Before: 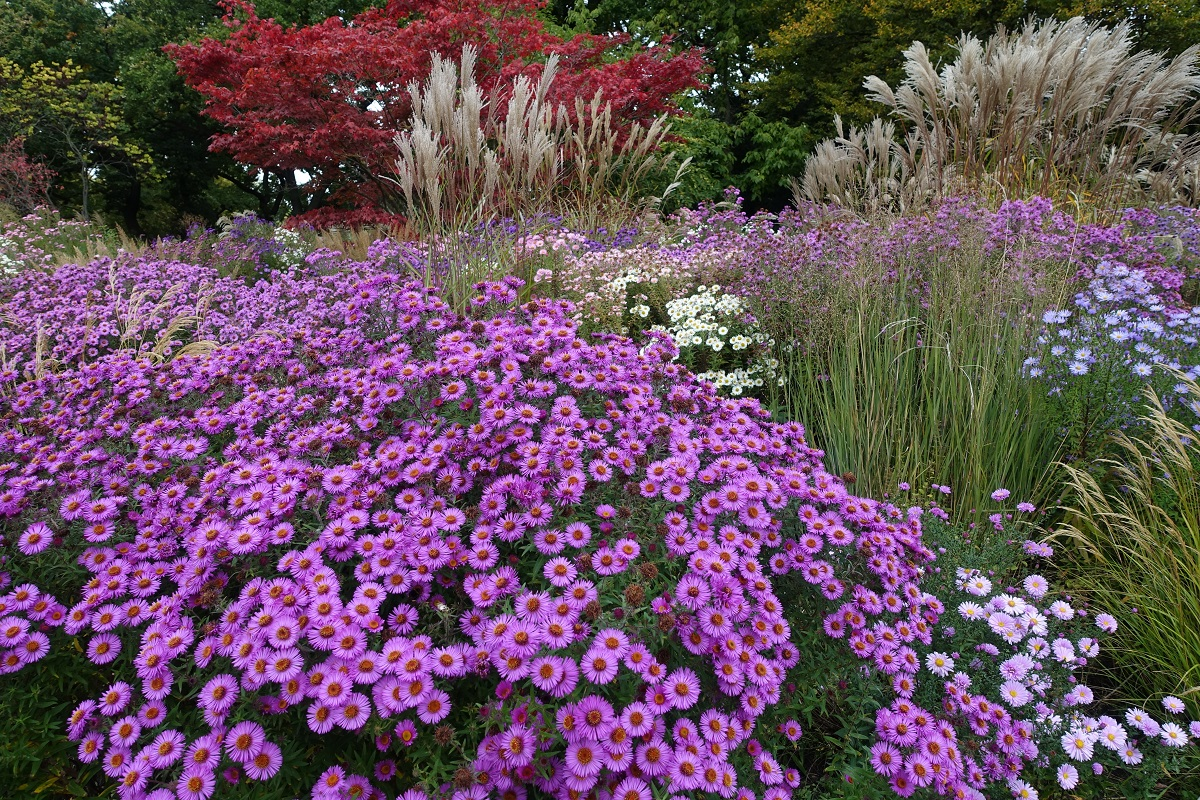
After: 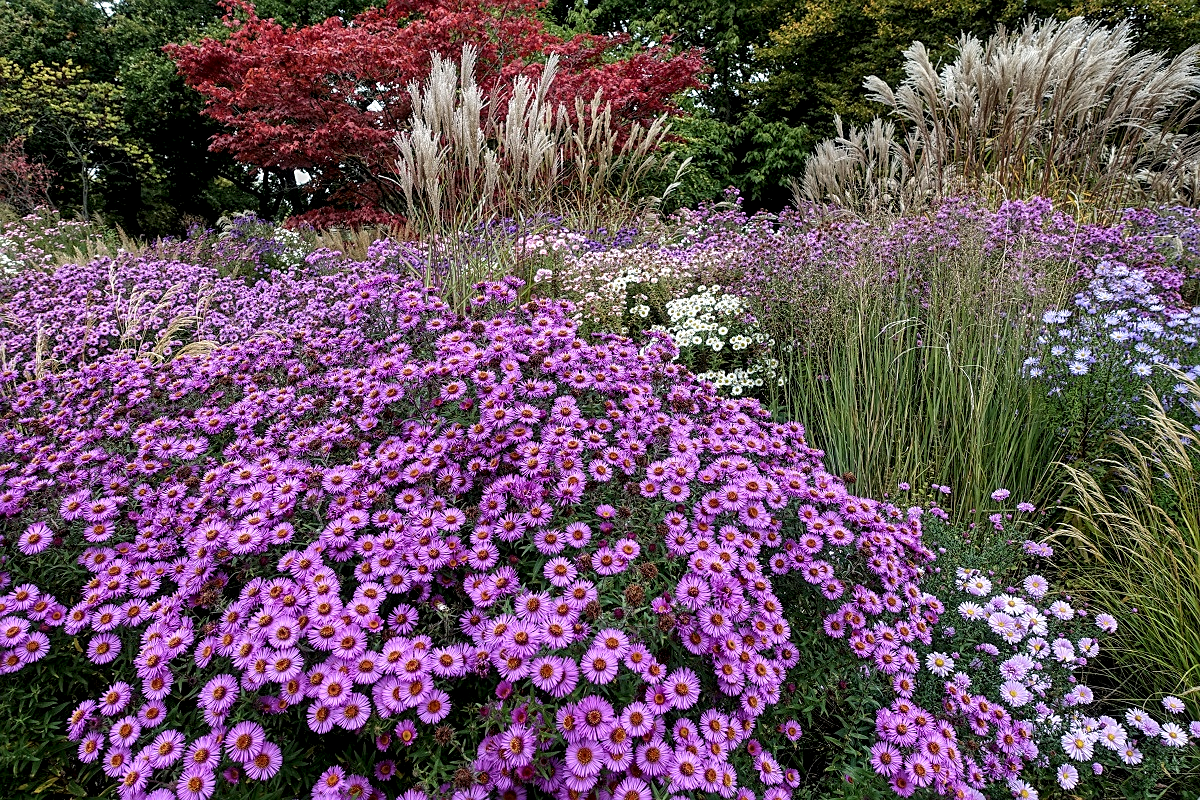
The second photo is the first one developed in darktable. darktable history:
shadows and highlights: shadows 32.83, highlights -47.7, soften with gaussian
local contrast: highlights 60%, shadows 60%, detail 160%
sharpen: on, module defaults
exposure: black level correction 0.001, exposure -0.125 EV, compensate exposure bias true, compensate highlight preservation false
